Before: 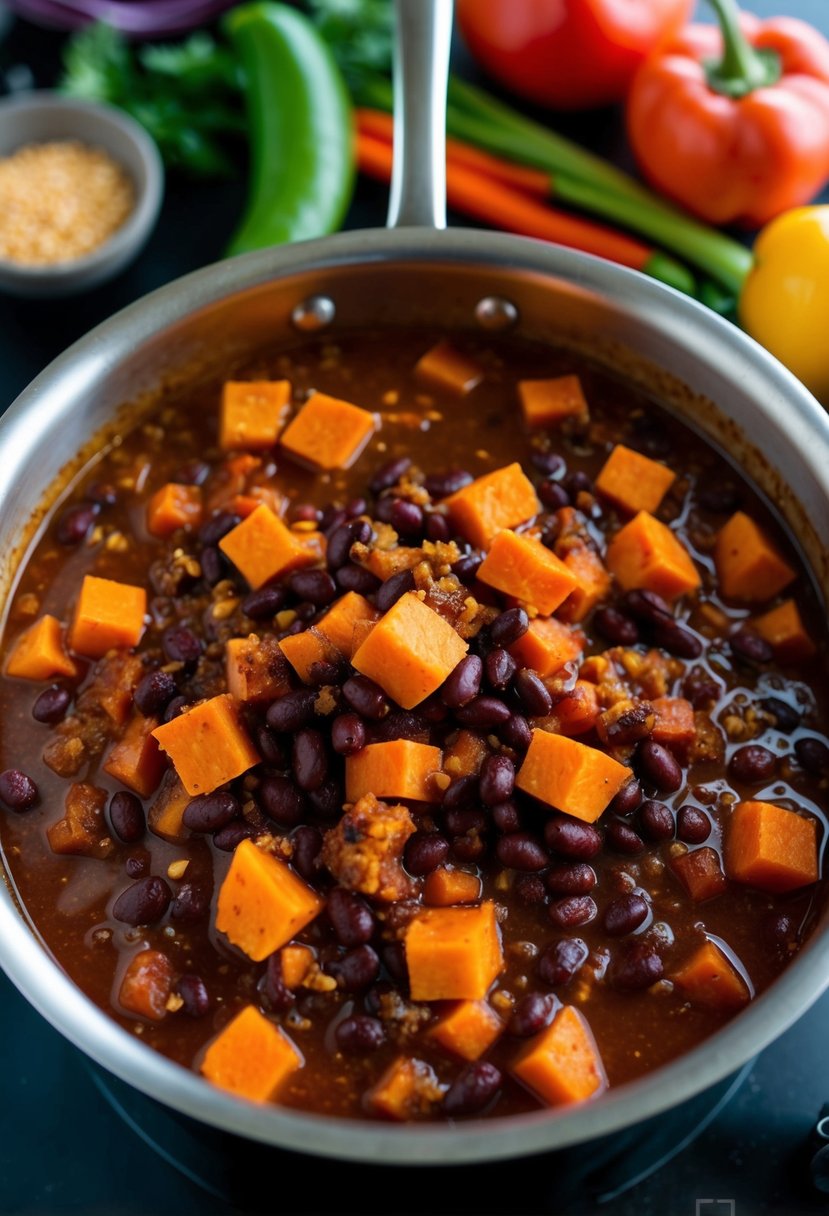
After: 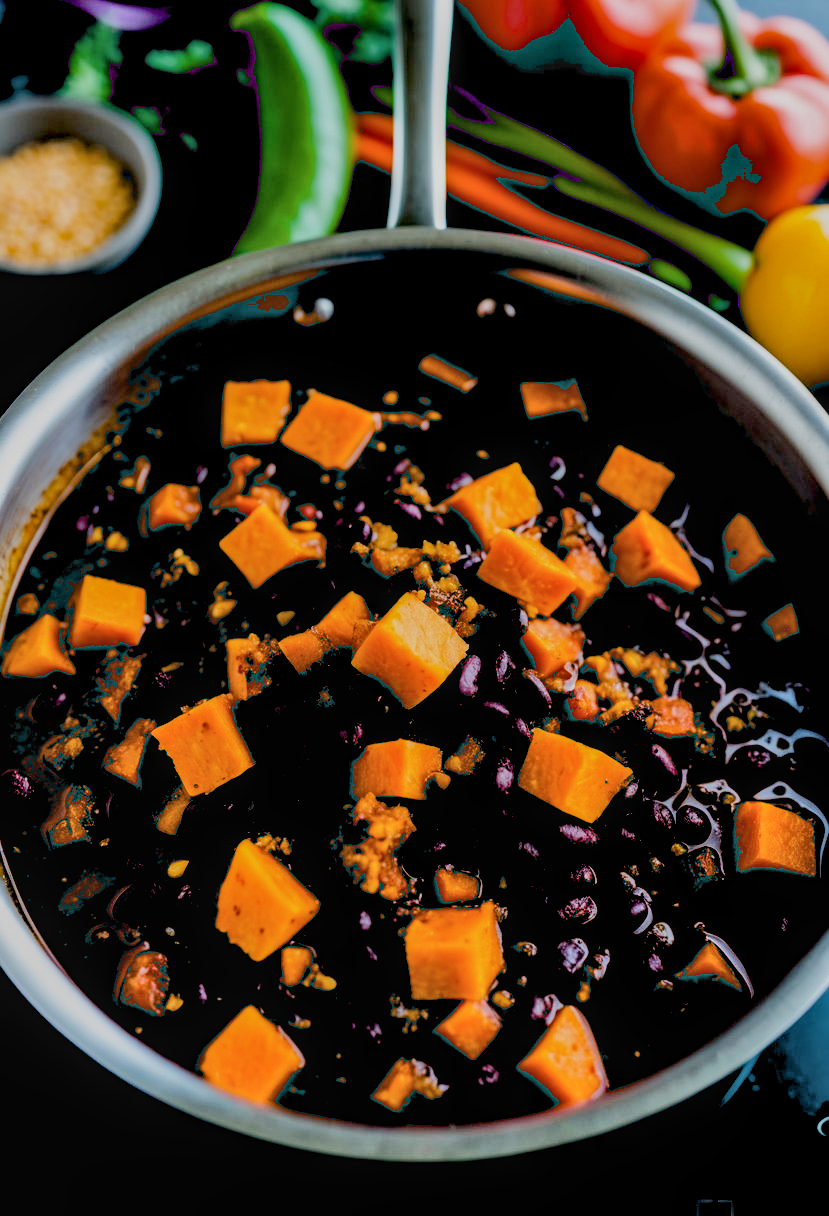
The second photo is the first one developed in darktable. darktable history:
local contrast: on, module defaults
exposure: black level correction 0.057, compensate highlight preservation false
shadows and highlights: shadows 36.94, highlights -28.11, soften with gaussian
filmic rgb: black relative exposure -16 EV, white relative exposure 6.87 EV, hardness 4.66
